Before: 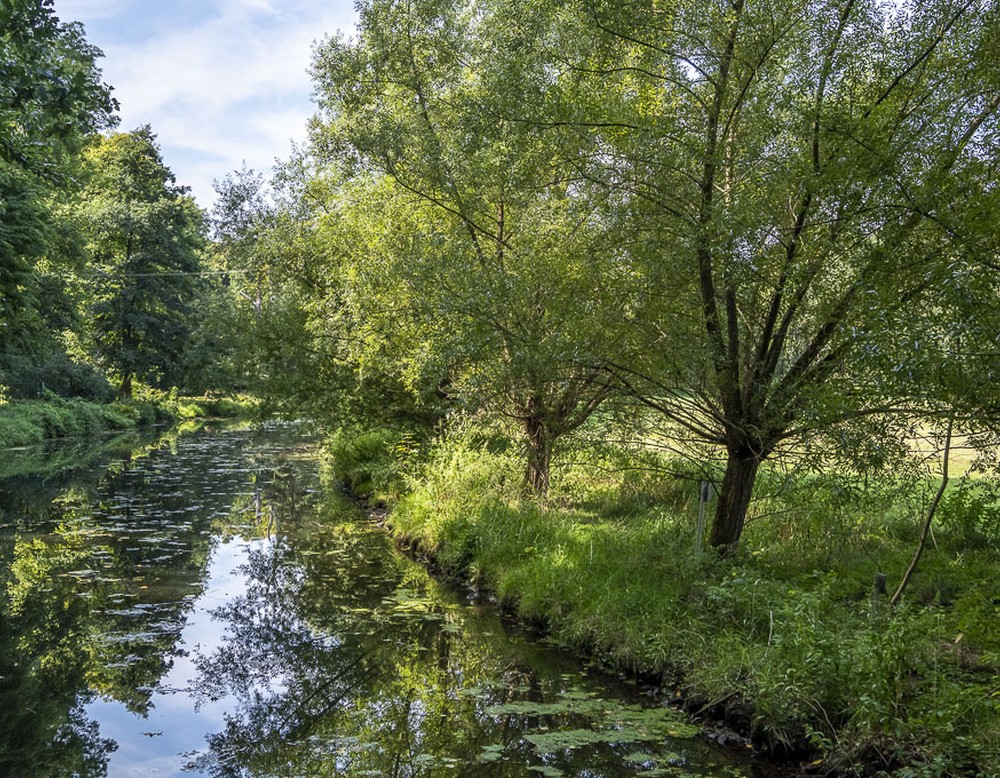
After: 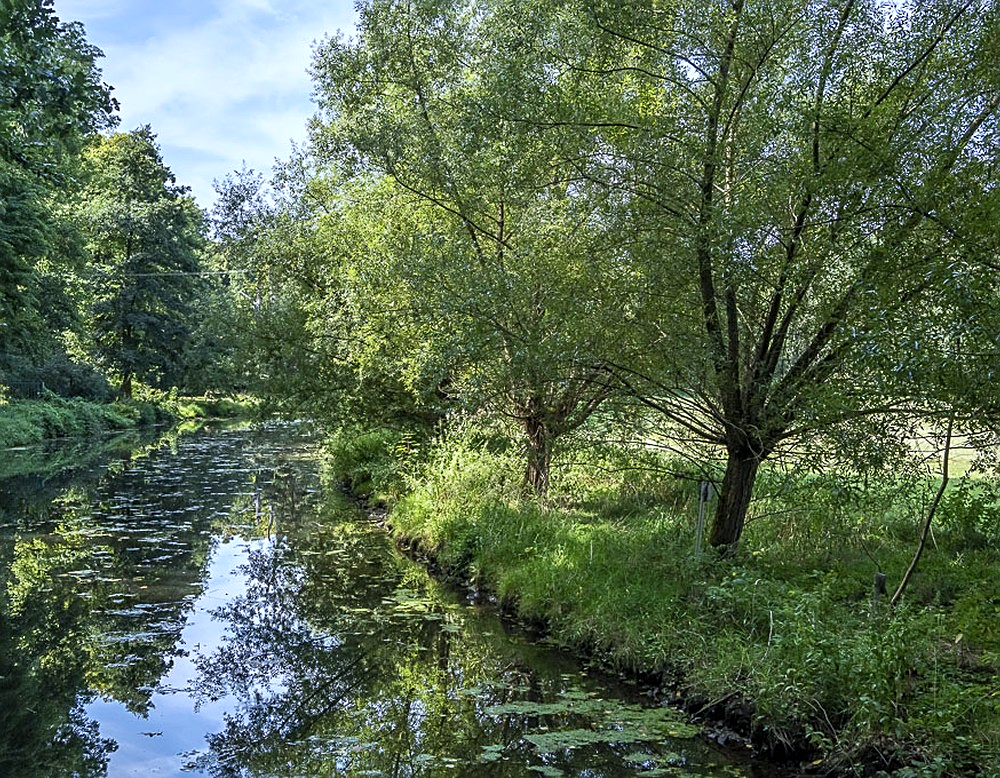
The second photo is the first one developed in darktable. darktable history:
sharpen: on, module defaults
color calibration: x 0.37, y 0.382, temperature 4313.32 K
